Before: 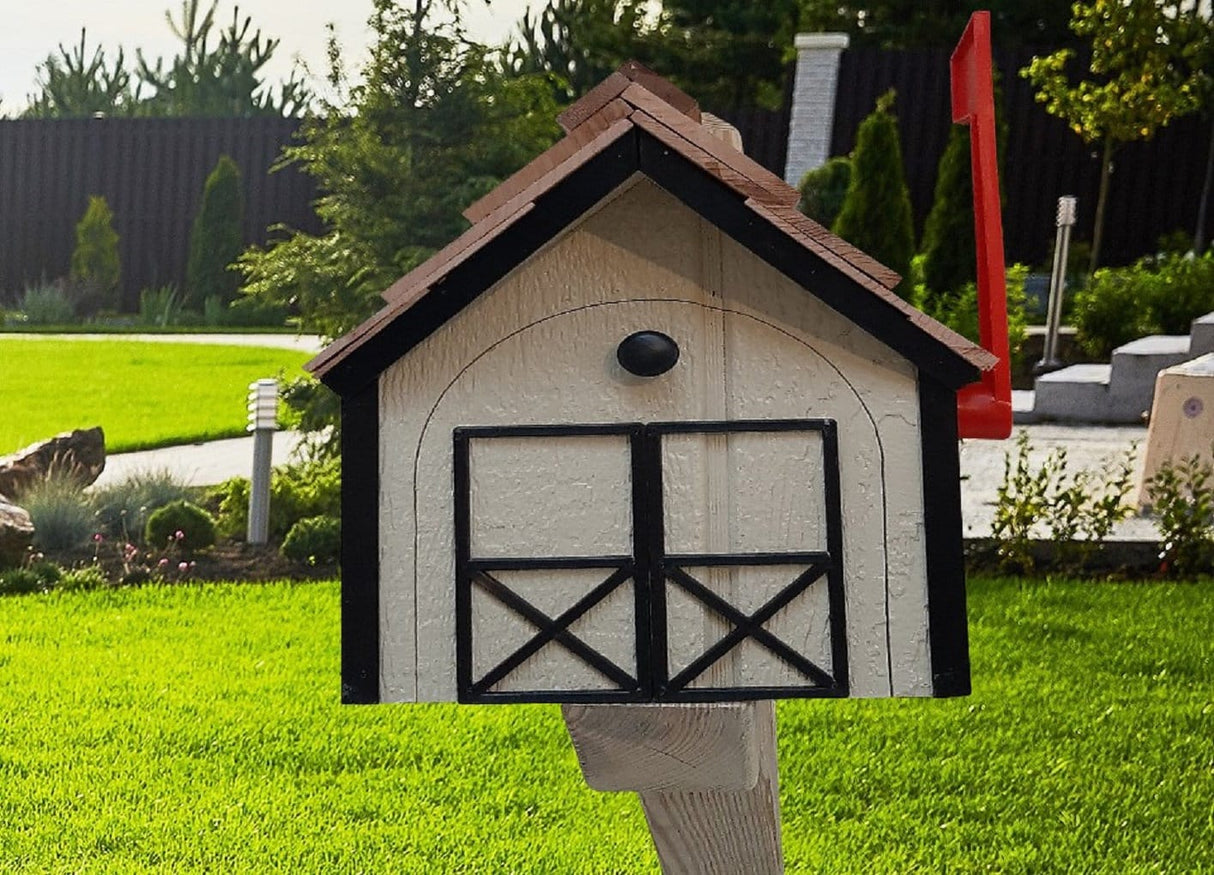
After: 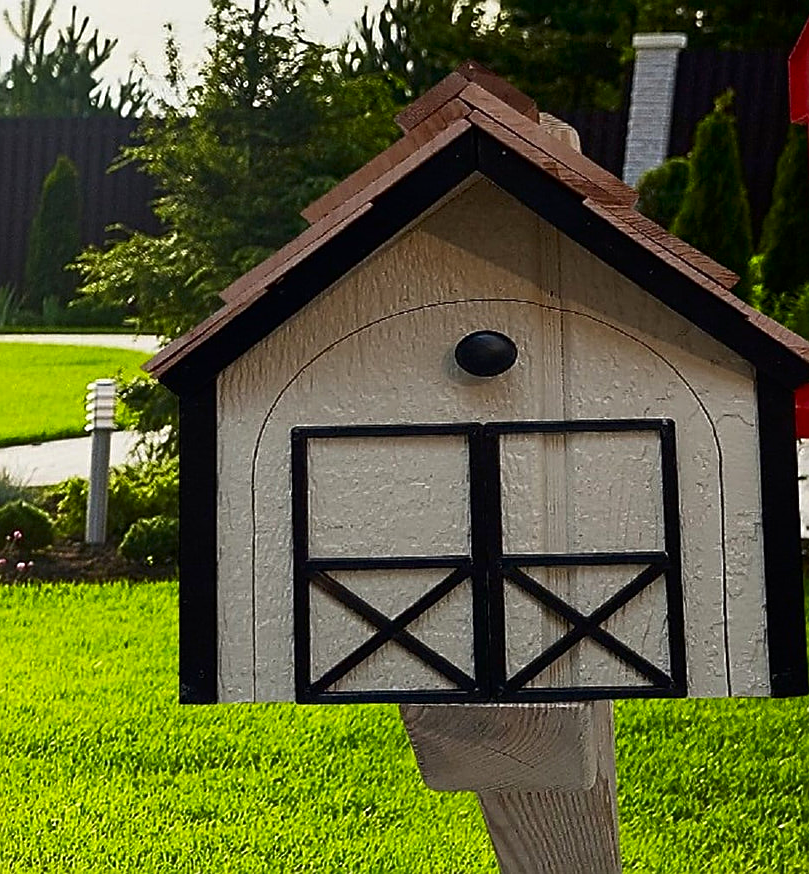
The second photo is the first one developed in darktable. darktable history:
sharpen: amount 0.49
crop and rotate: left 13.411%, right 19.912%
contrast brightness saturation: contrast 0.068, brightness -0.138, saturation 0.118
